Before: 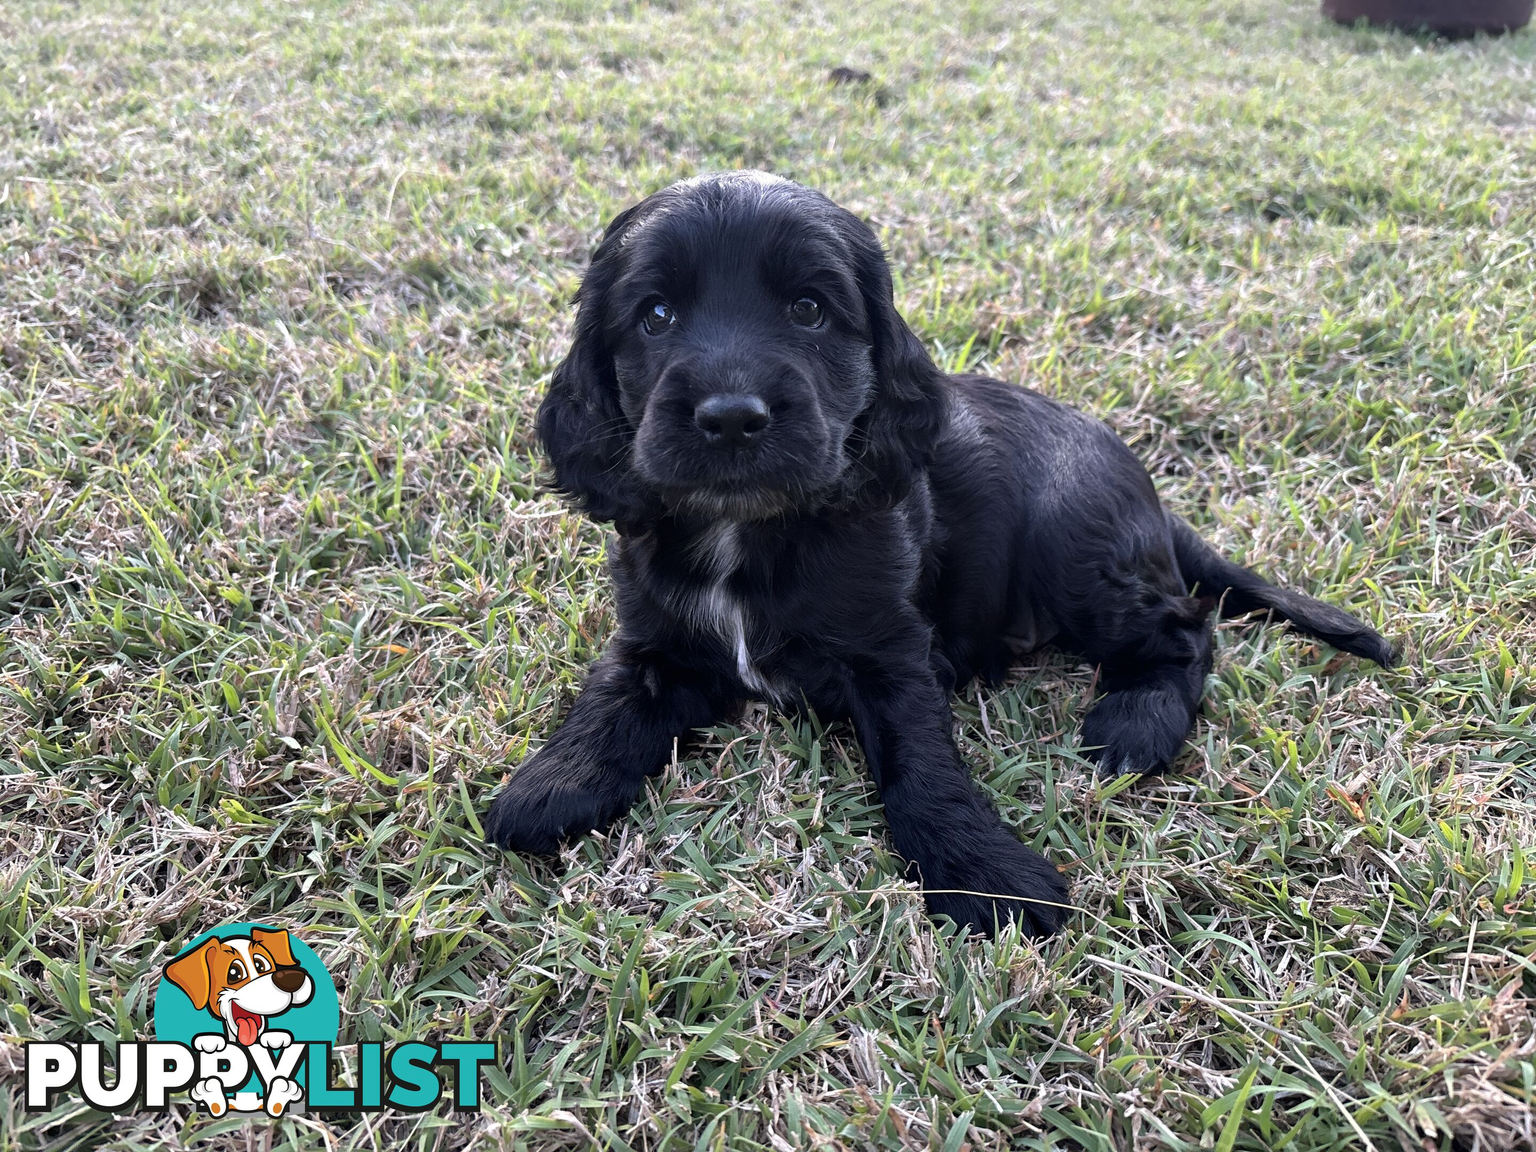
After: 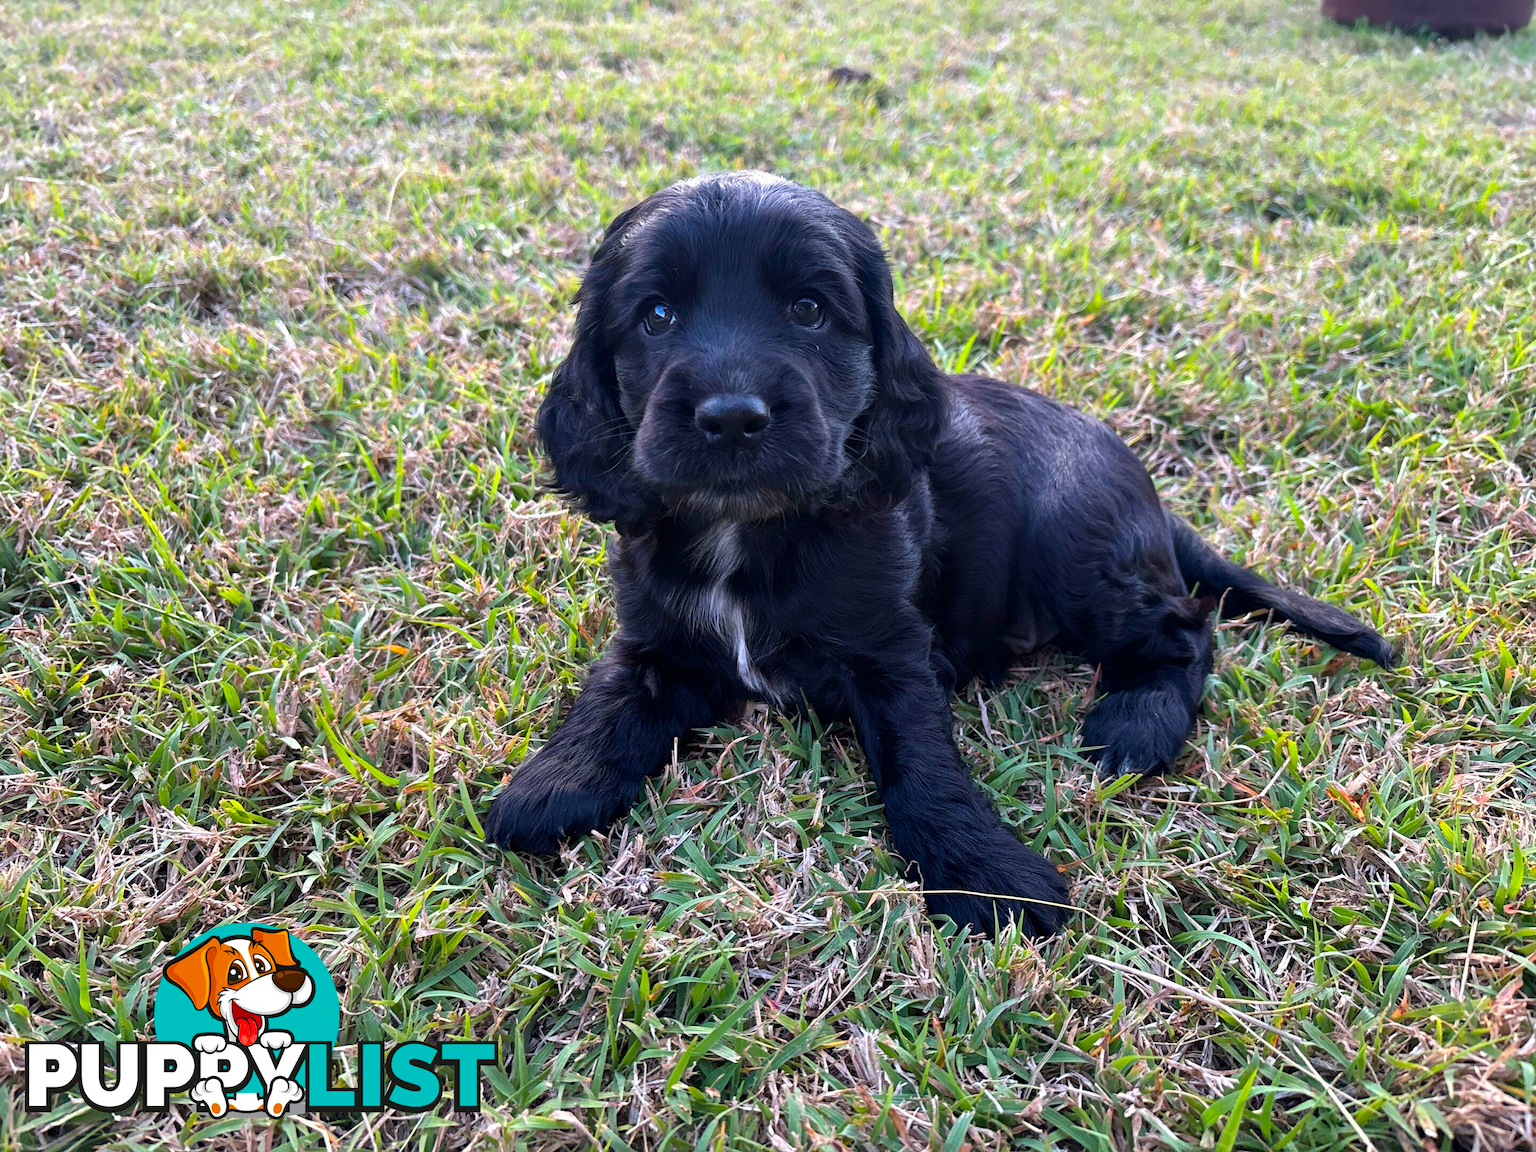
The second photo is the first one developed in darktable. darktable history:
contrast brightness saturation: contrast 0.04, saturation 0.16
color balance rgb: perceptual saturation grading › global saturation 25%, global vibrance 20%
